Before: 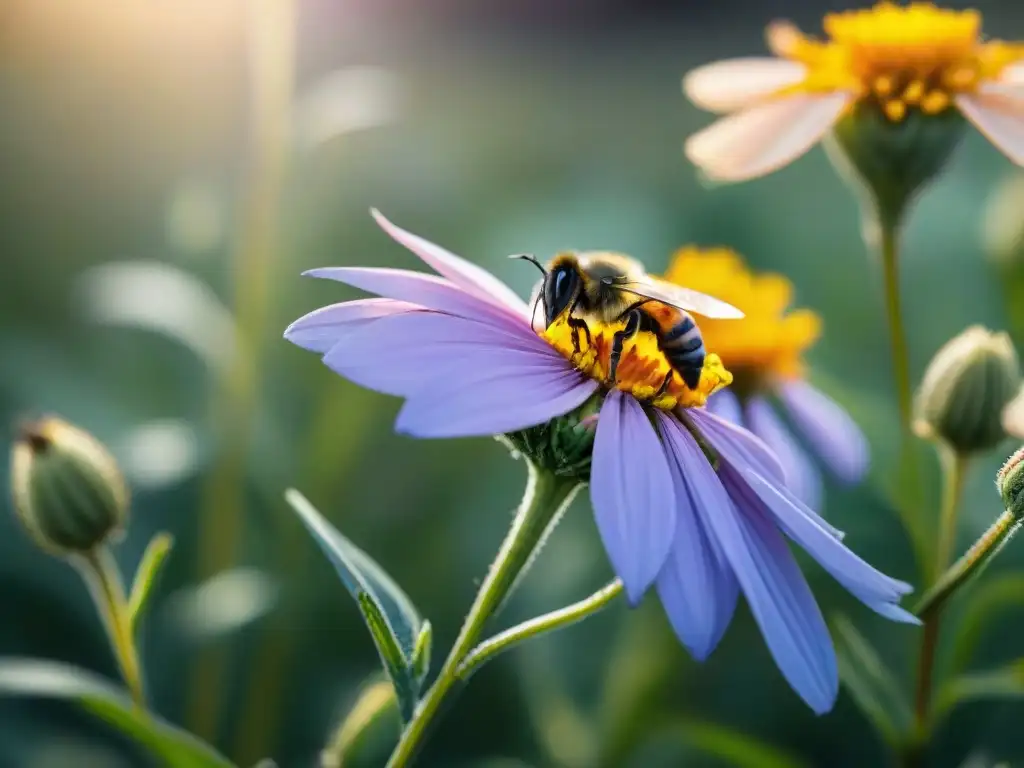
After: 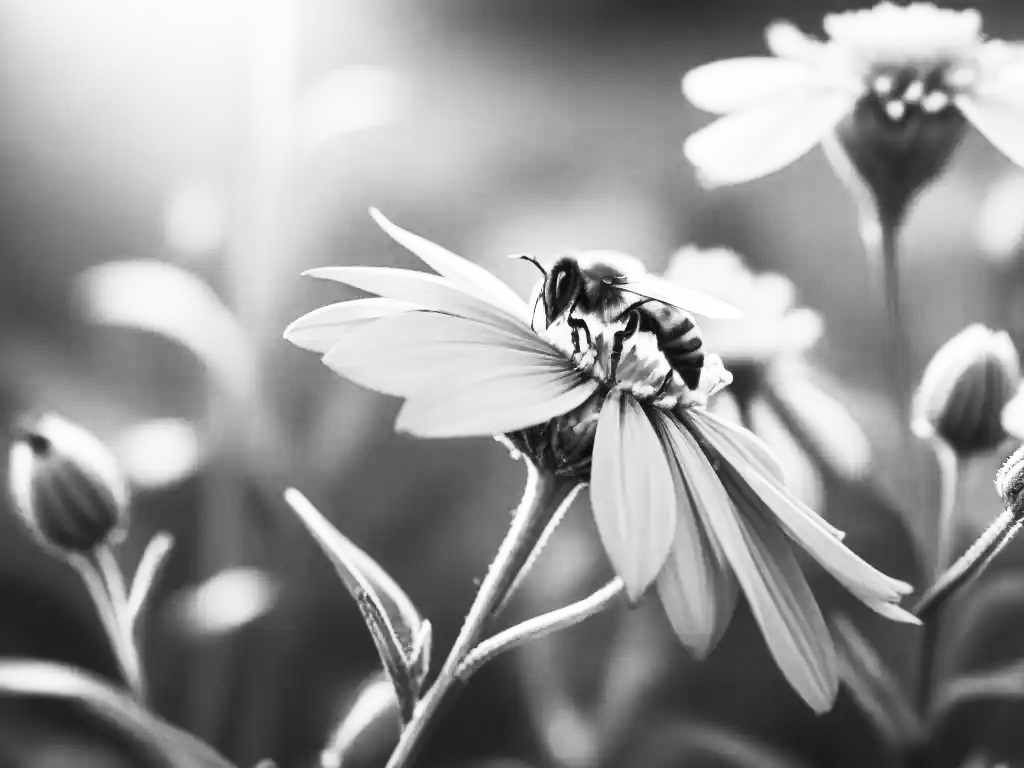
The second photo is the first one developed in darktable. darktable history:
contrast brightness saturation: contrast 0.53, brightness 0.452, saturation -0.99
